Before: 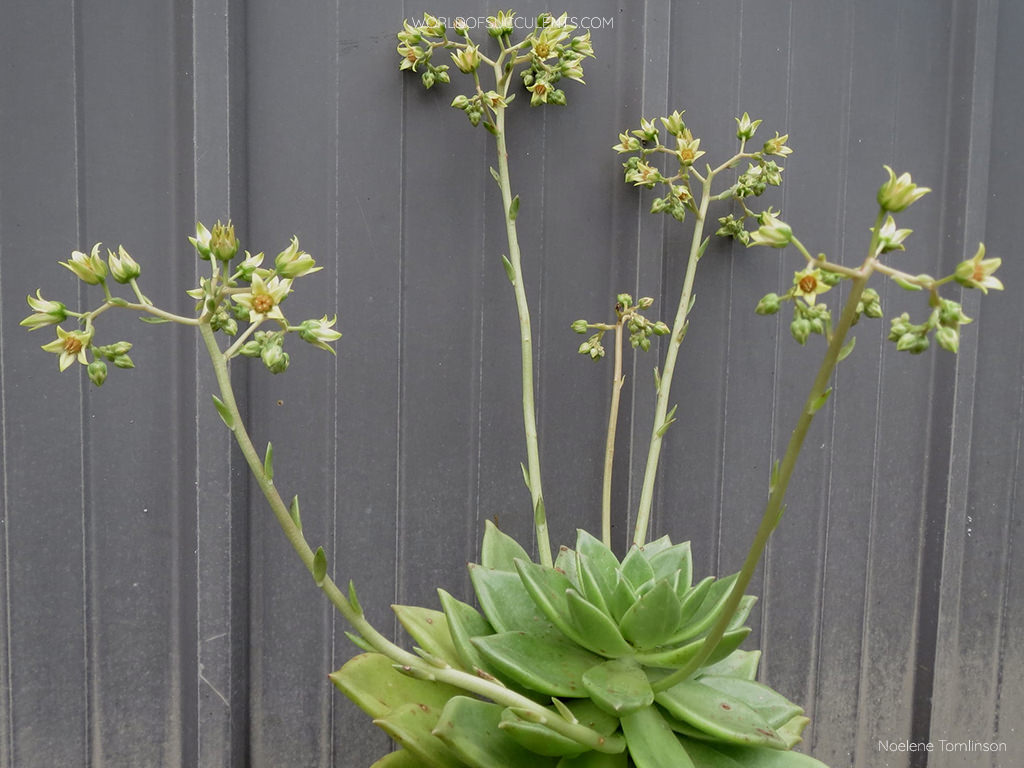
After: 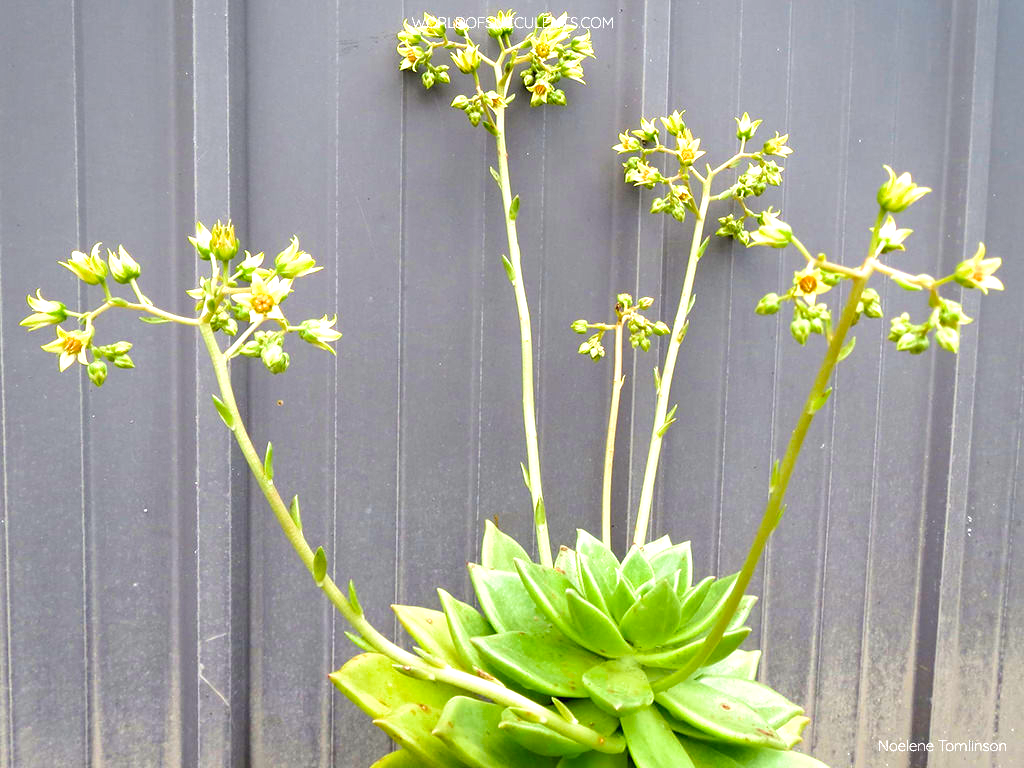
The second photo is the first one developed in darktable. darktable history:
exposure: black level correction 0, exposure 1.199 EV, compensate highlight preservation false
velvia: strength 51.16%, mid-tones bias 0.503
